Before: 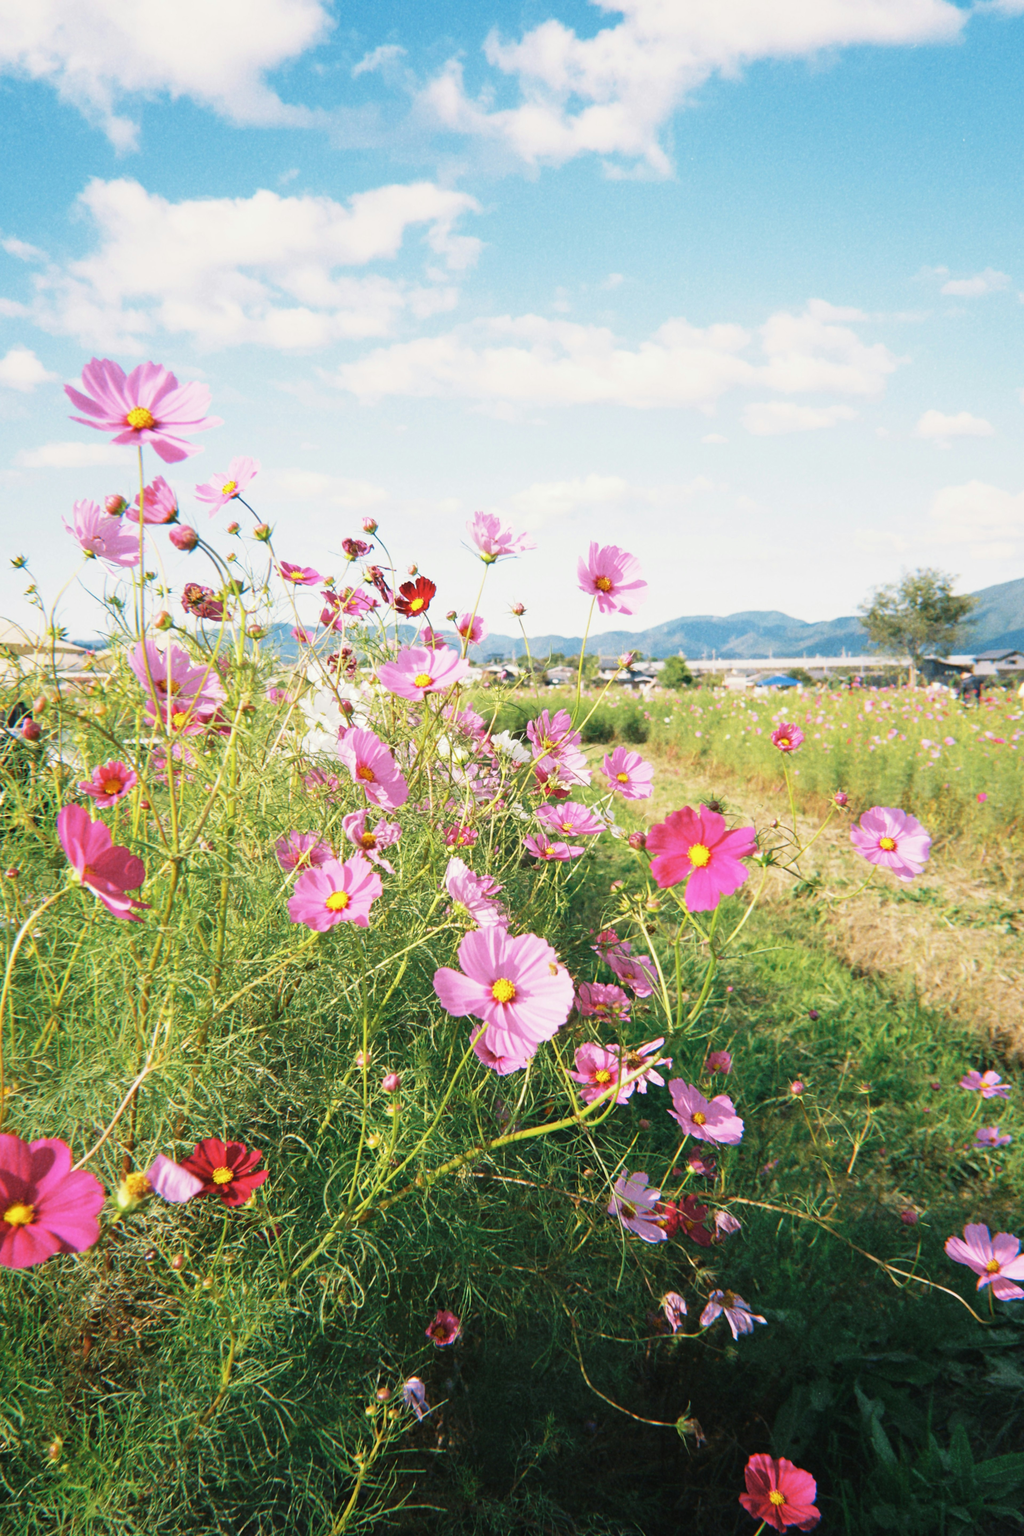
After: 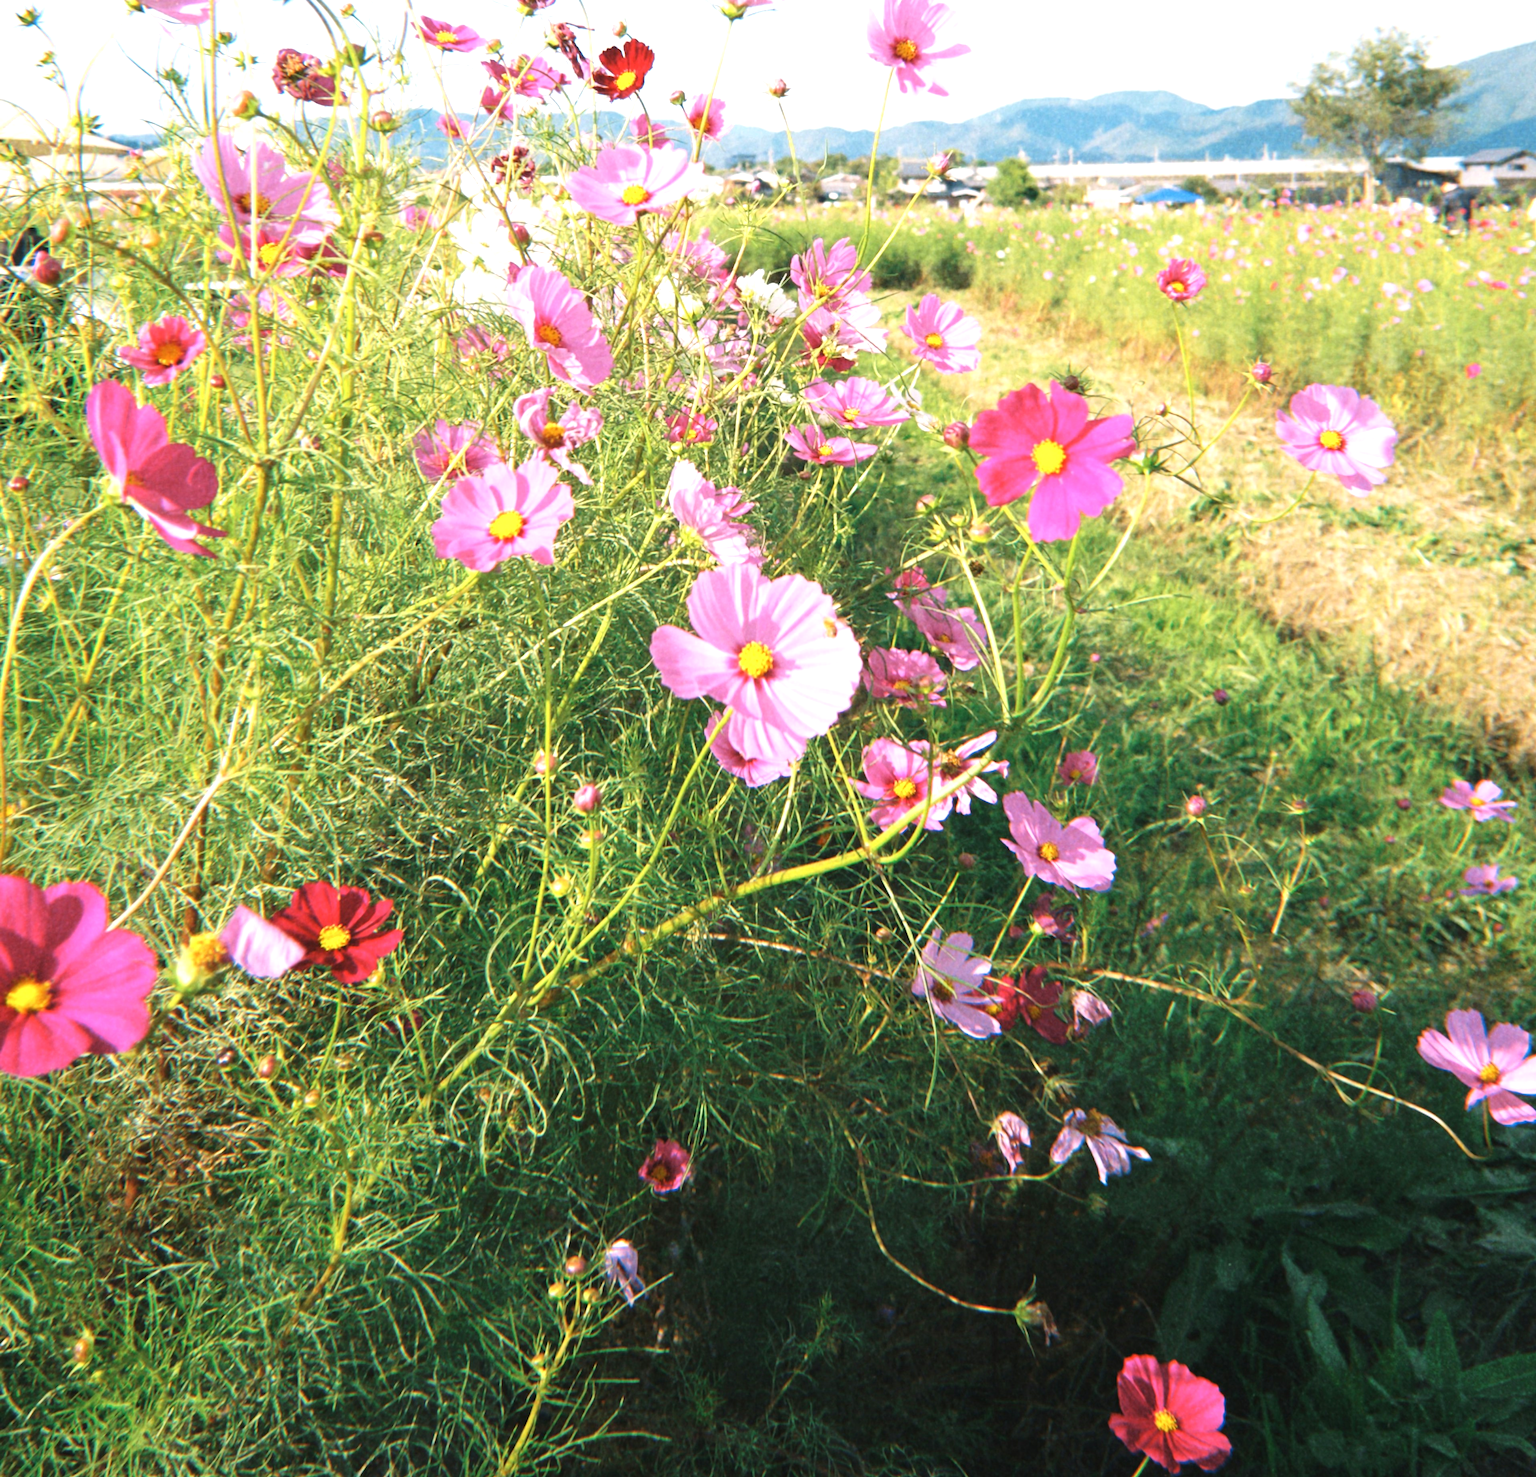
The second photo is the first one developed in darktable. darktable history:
exposure: exposure 0.495 EV, compensate highlight preservation false
crop and rotate: top 35.868%
